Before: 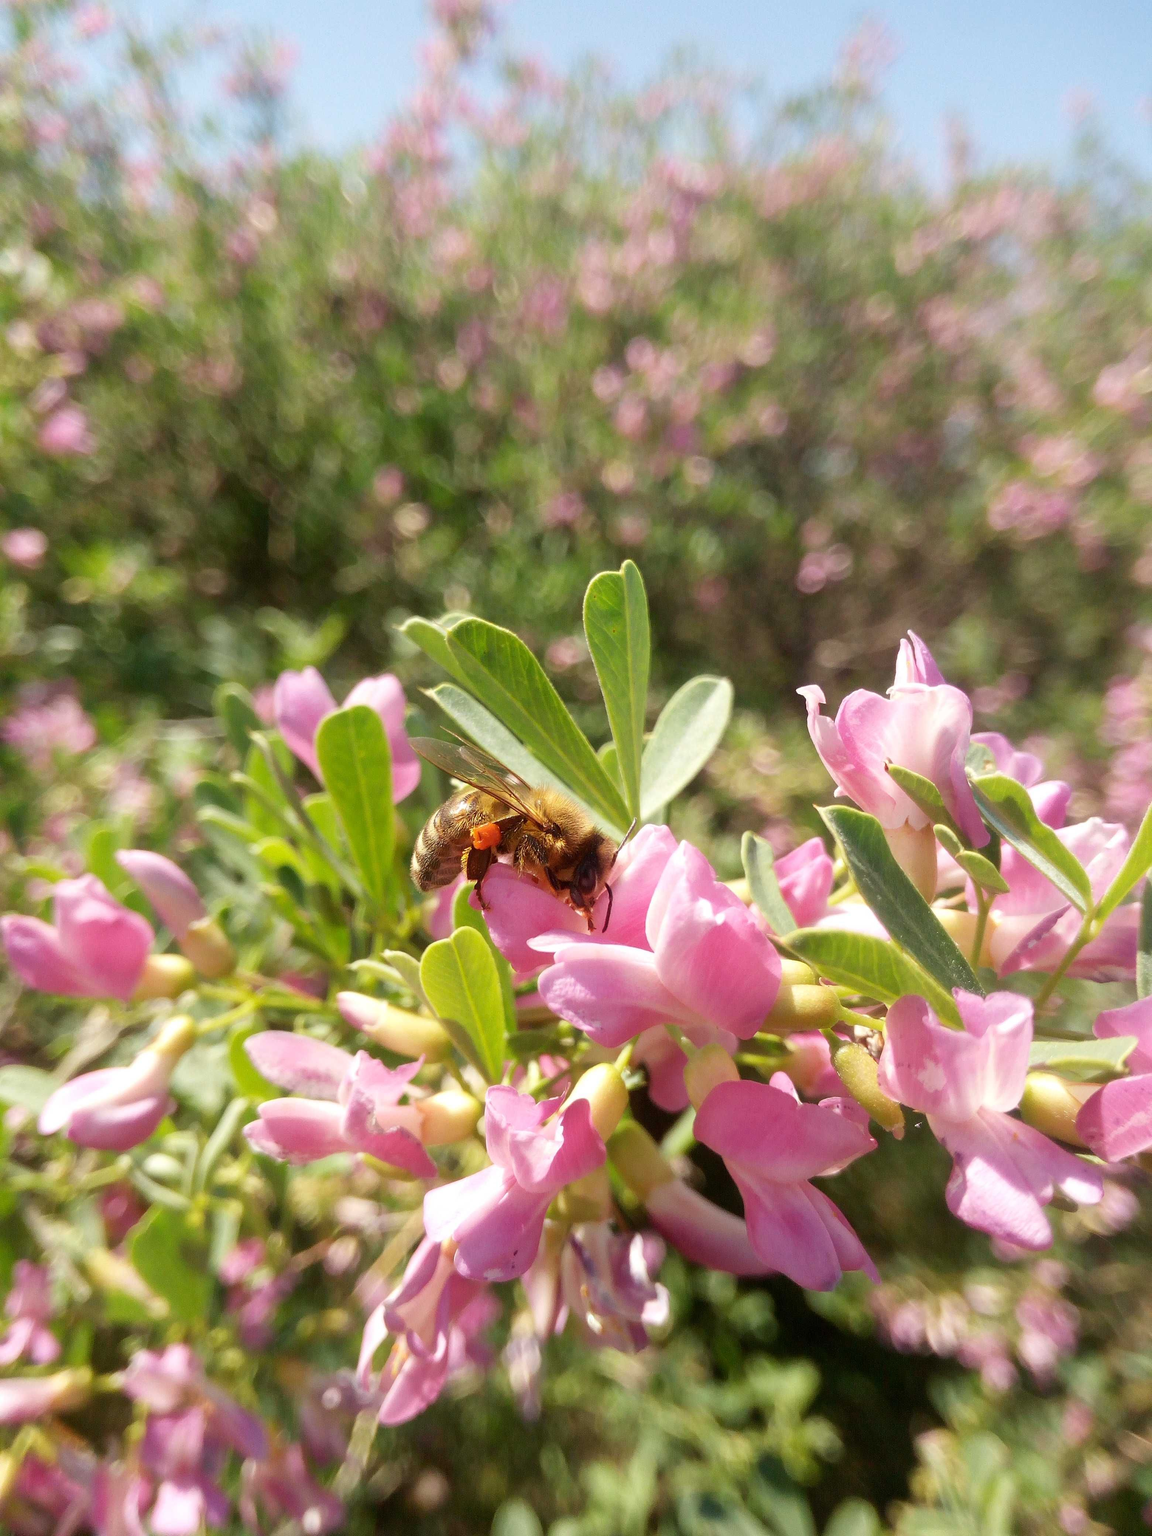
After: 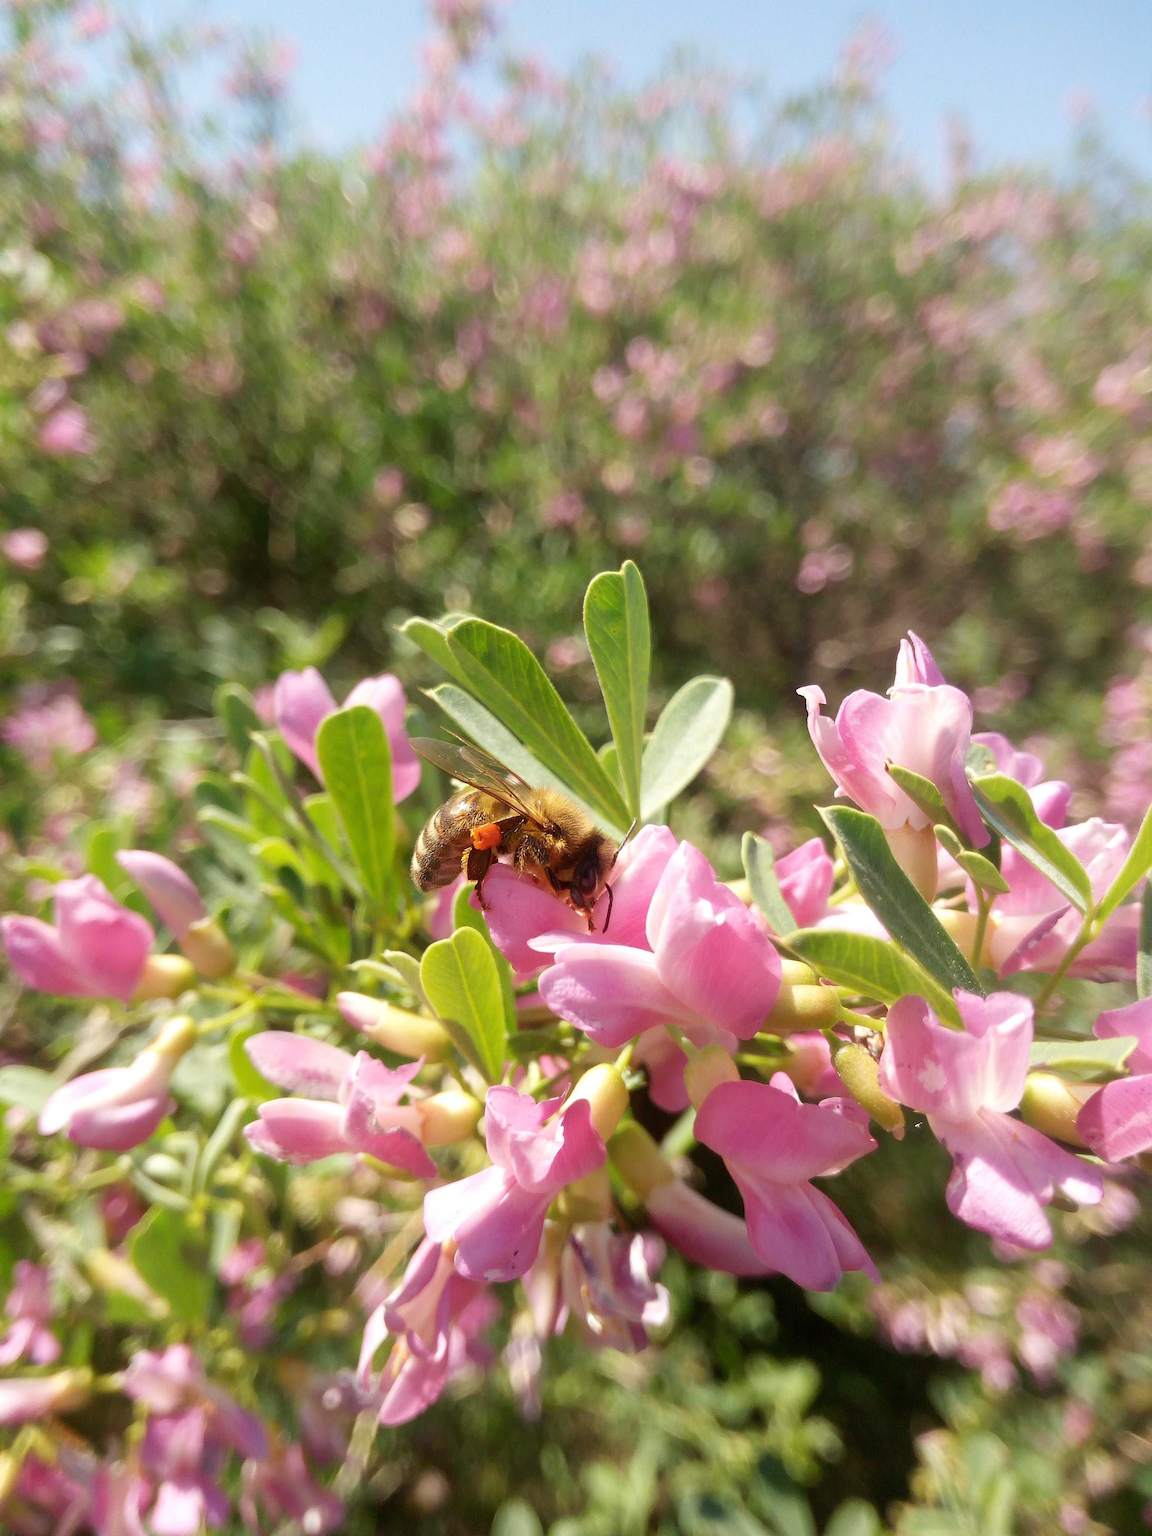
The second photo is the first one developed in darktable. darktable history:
color calibration: illuminant same as pipeline (D50), adaptation XYZ, x 0.346, y 0.358, temperature 5014.91 K
sharpen: radius 5.33, amount 0.313, threshold 26.127
